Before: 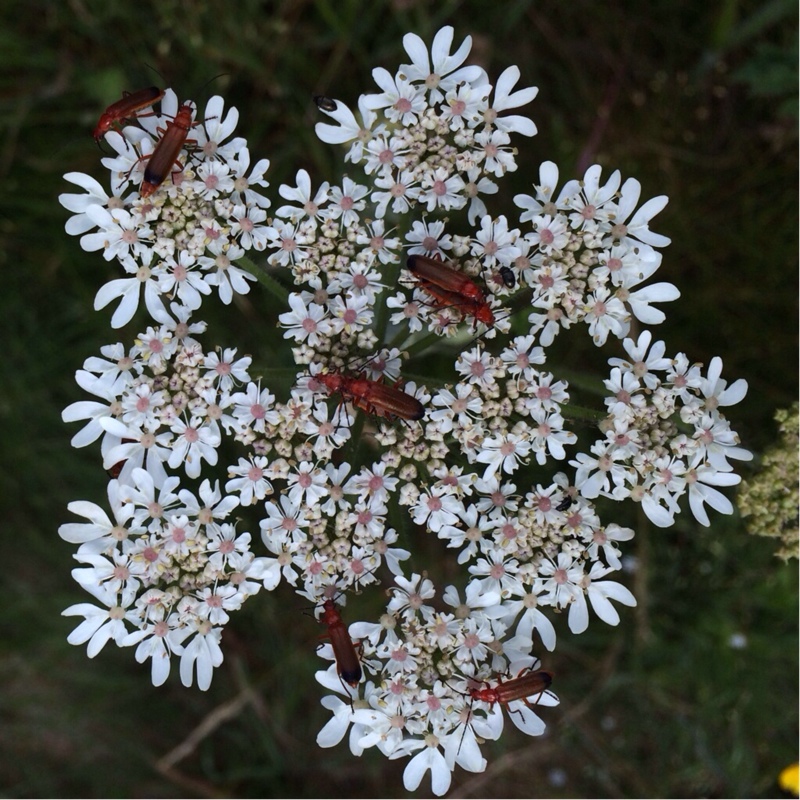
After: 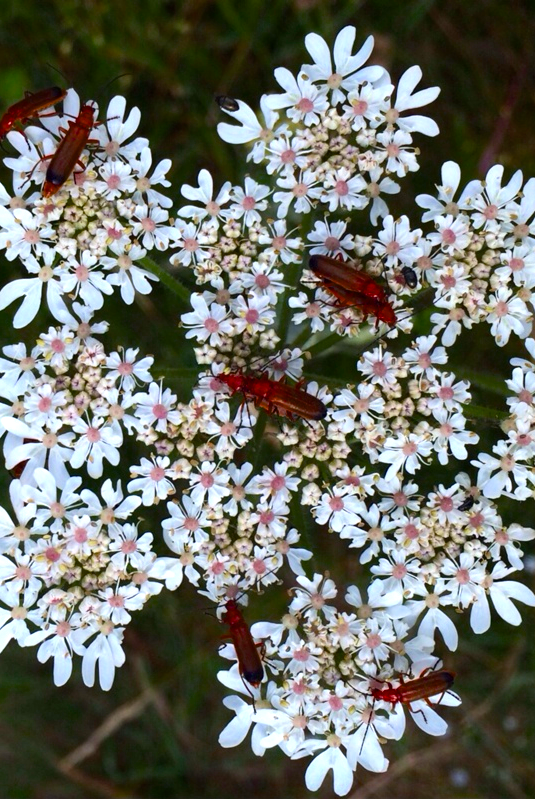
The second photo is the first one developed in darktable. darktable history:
color balance rgb: linear chroma grading › global chroma 8.997%, perceptual saturation grading › global saturation 25.407%, global vibrance 15.731%, saturation formula JzAzBz (2021)
exposure: exposure 0.563 EV, compensate highlight preservation false
crop and rotate: left 12.382%, right 20.678%
